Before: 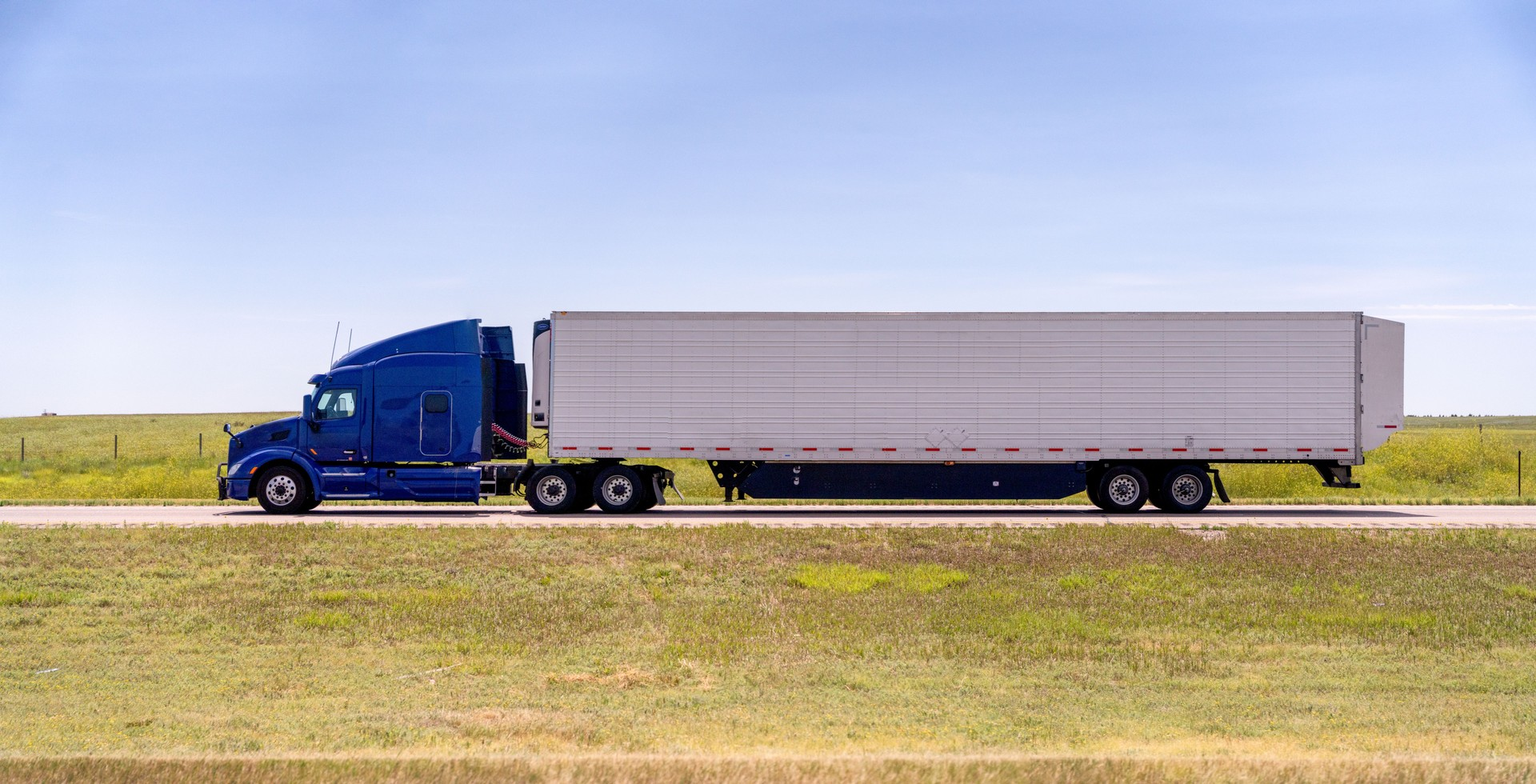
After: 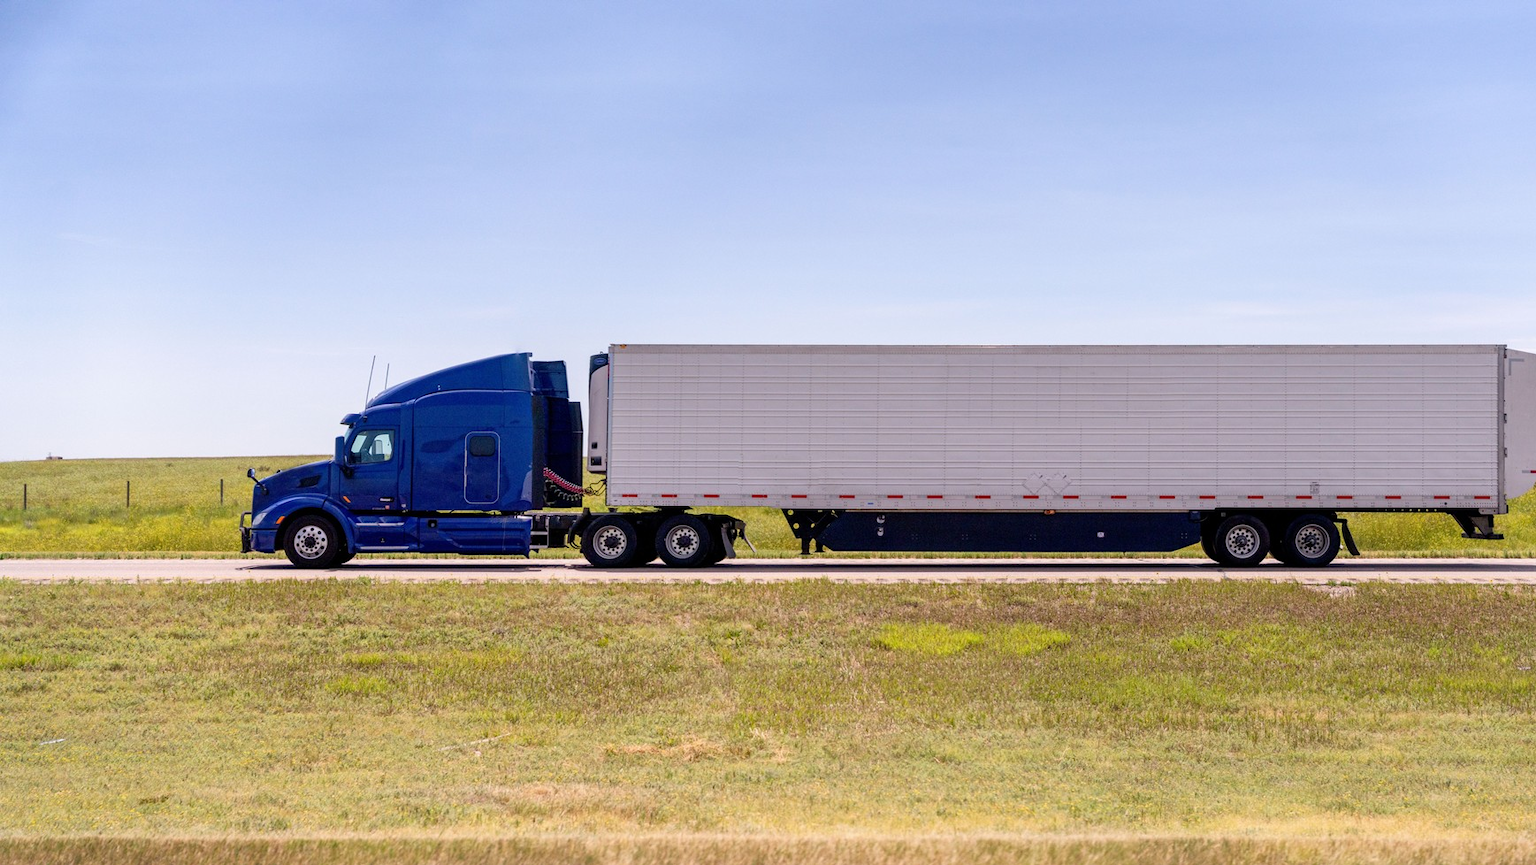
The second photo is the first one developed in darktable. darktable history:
crop: right 9.514%, bottom 0.042%
exposure: exposure -0.04 EV, compensate highlight preservation false
